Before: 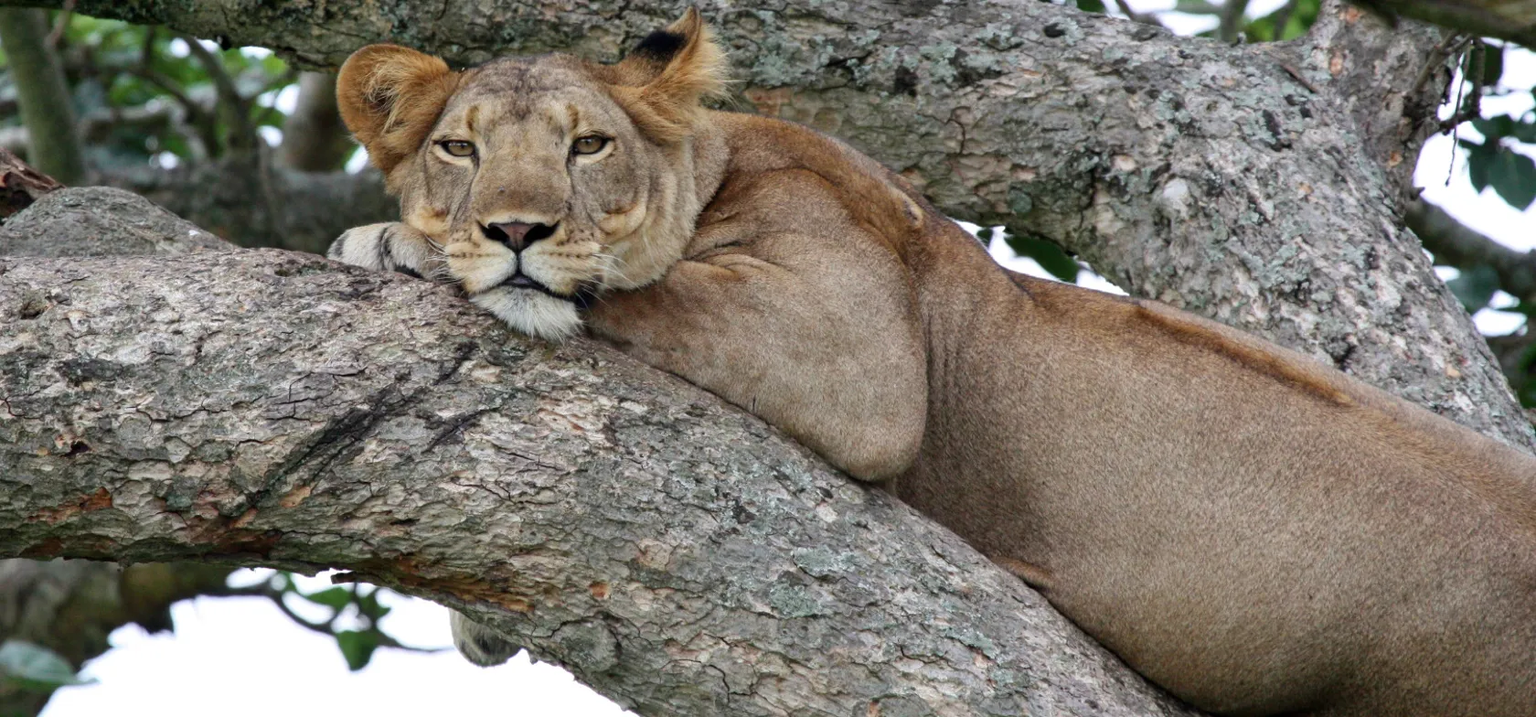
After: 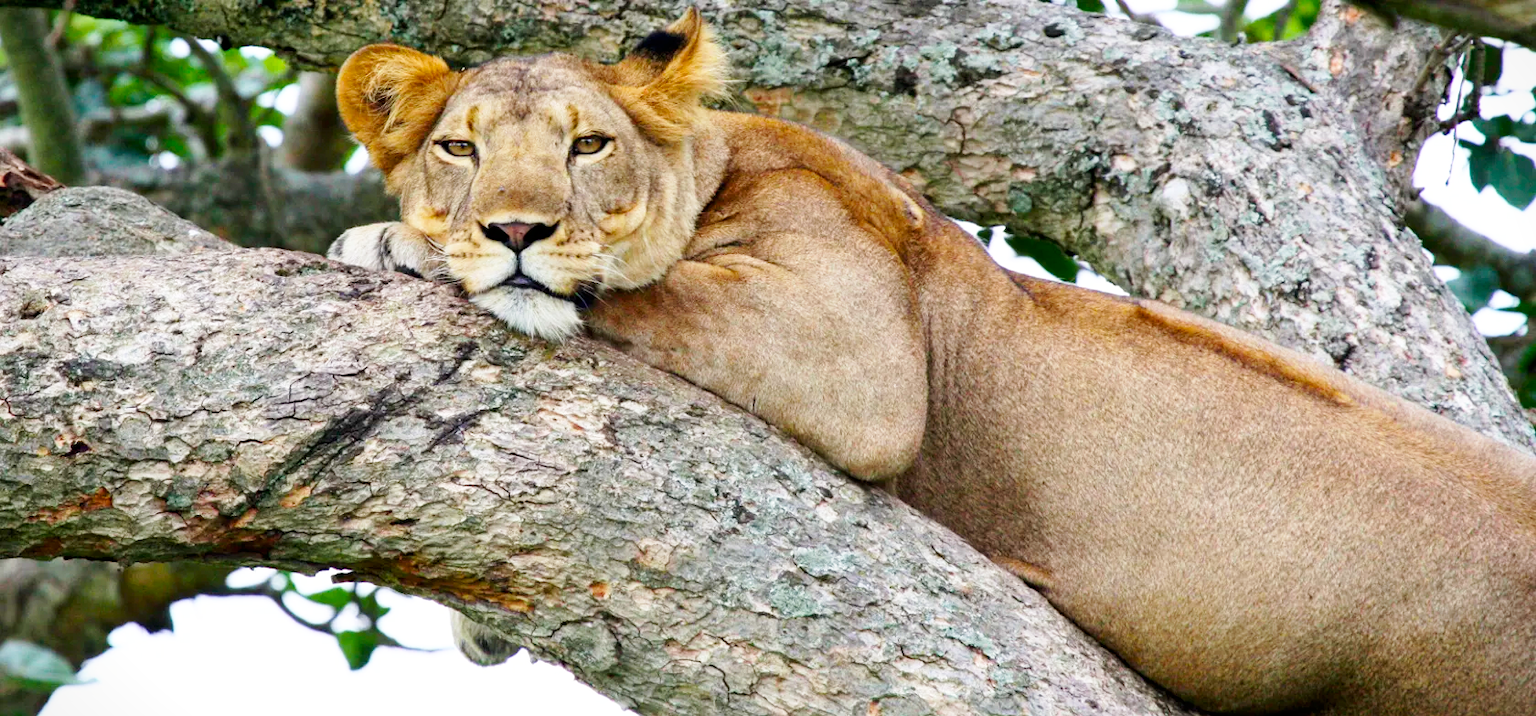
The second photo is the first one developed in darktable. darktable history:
vignetting: fall-off start 100%, brightness -0.282, width/height ratio 1.31
color balance rgb: linear chroma grading › global chroma 13.3%, global vibrance 41.49%
base curve: curves: ch0 [(0, 0) (0.005, 0.002) (0.15, 0.3) (0.4, 0.7) (0.75, 0.95) (1, 1)], preserve colors none
